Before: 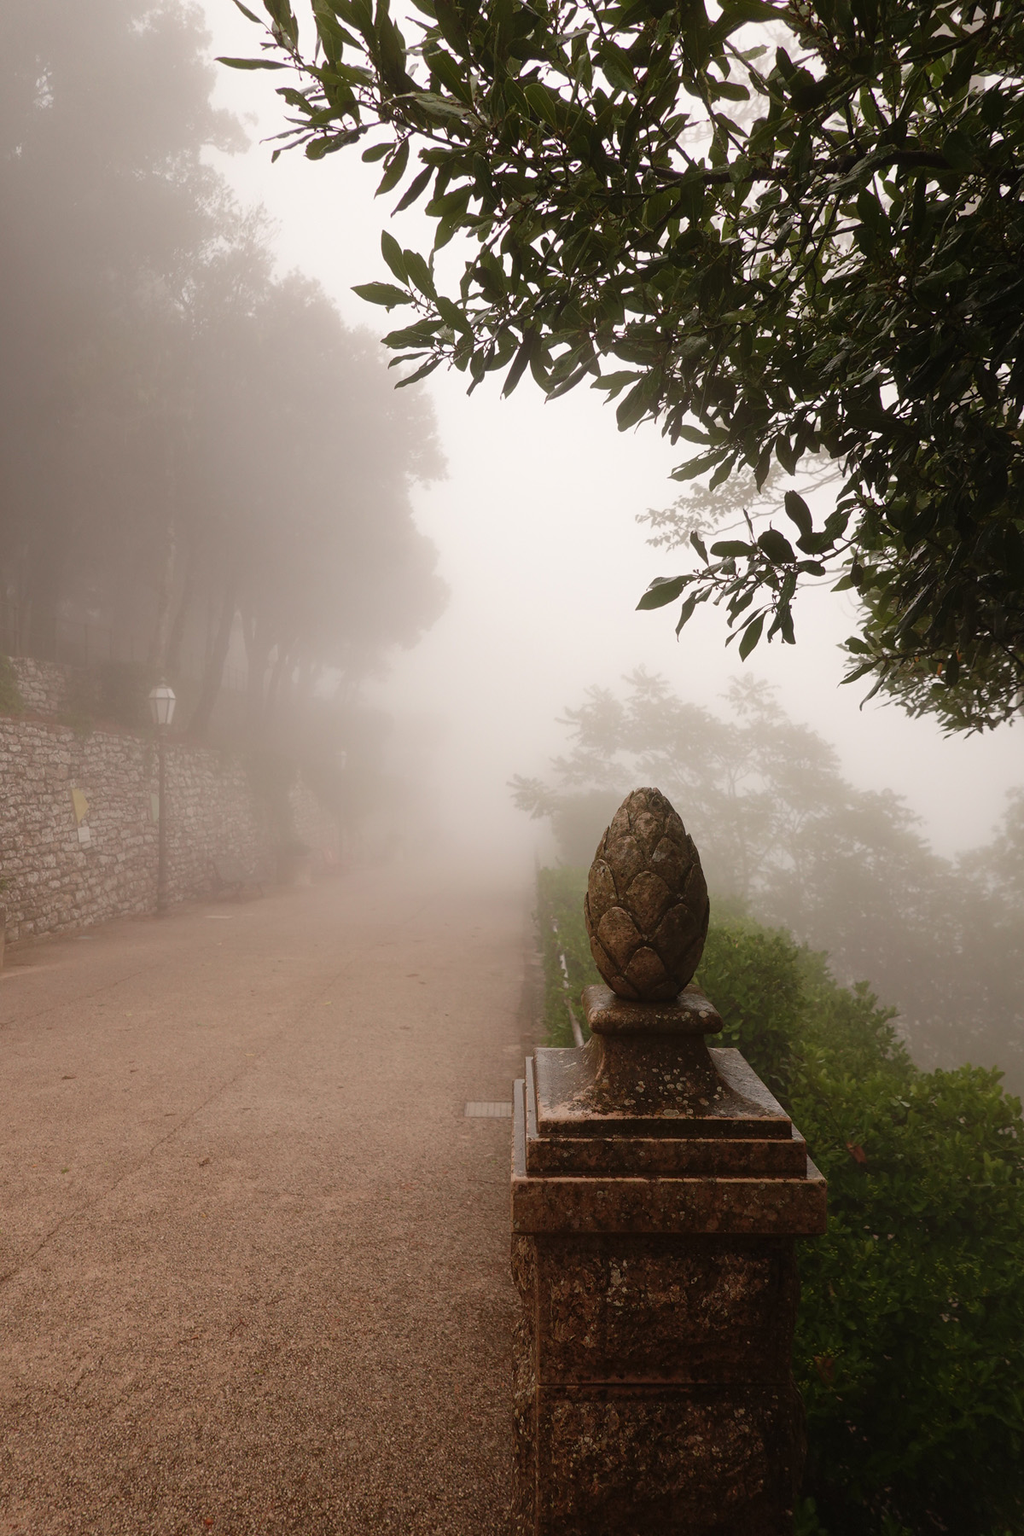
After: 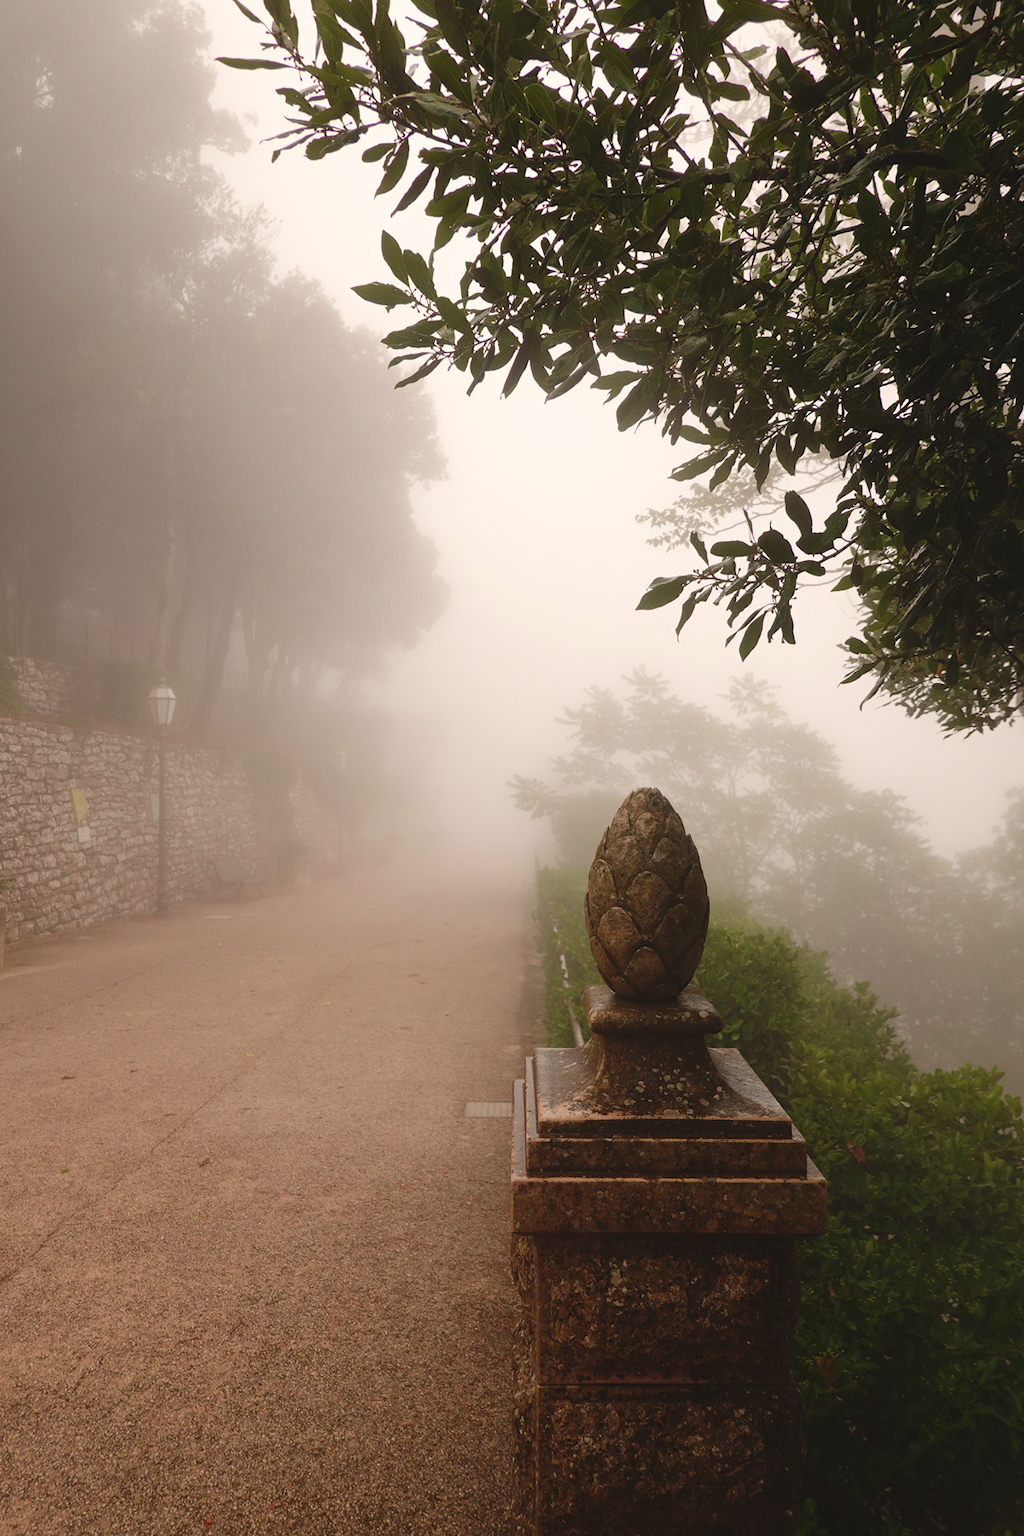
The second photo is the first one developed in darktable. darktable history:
color correction: highlights a* 0.816, highlights b* 2.78, saturation 1.1
exposure: black level correction -0.005, exposure 0.054 EV, compensate highlight preservation false
tone equalizer: -7 EV 0.13 EV, smoothing diameter 25%, edges refinement/feathering 10, preserve details guided filter
